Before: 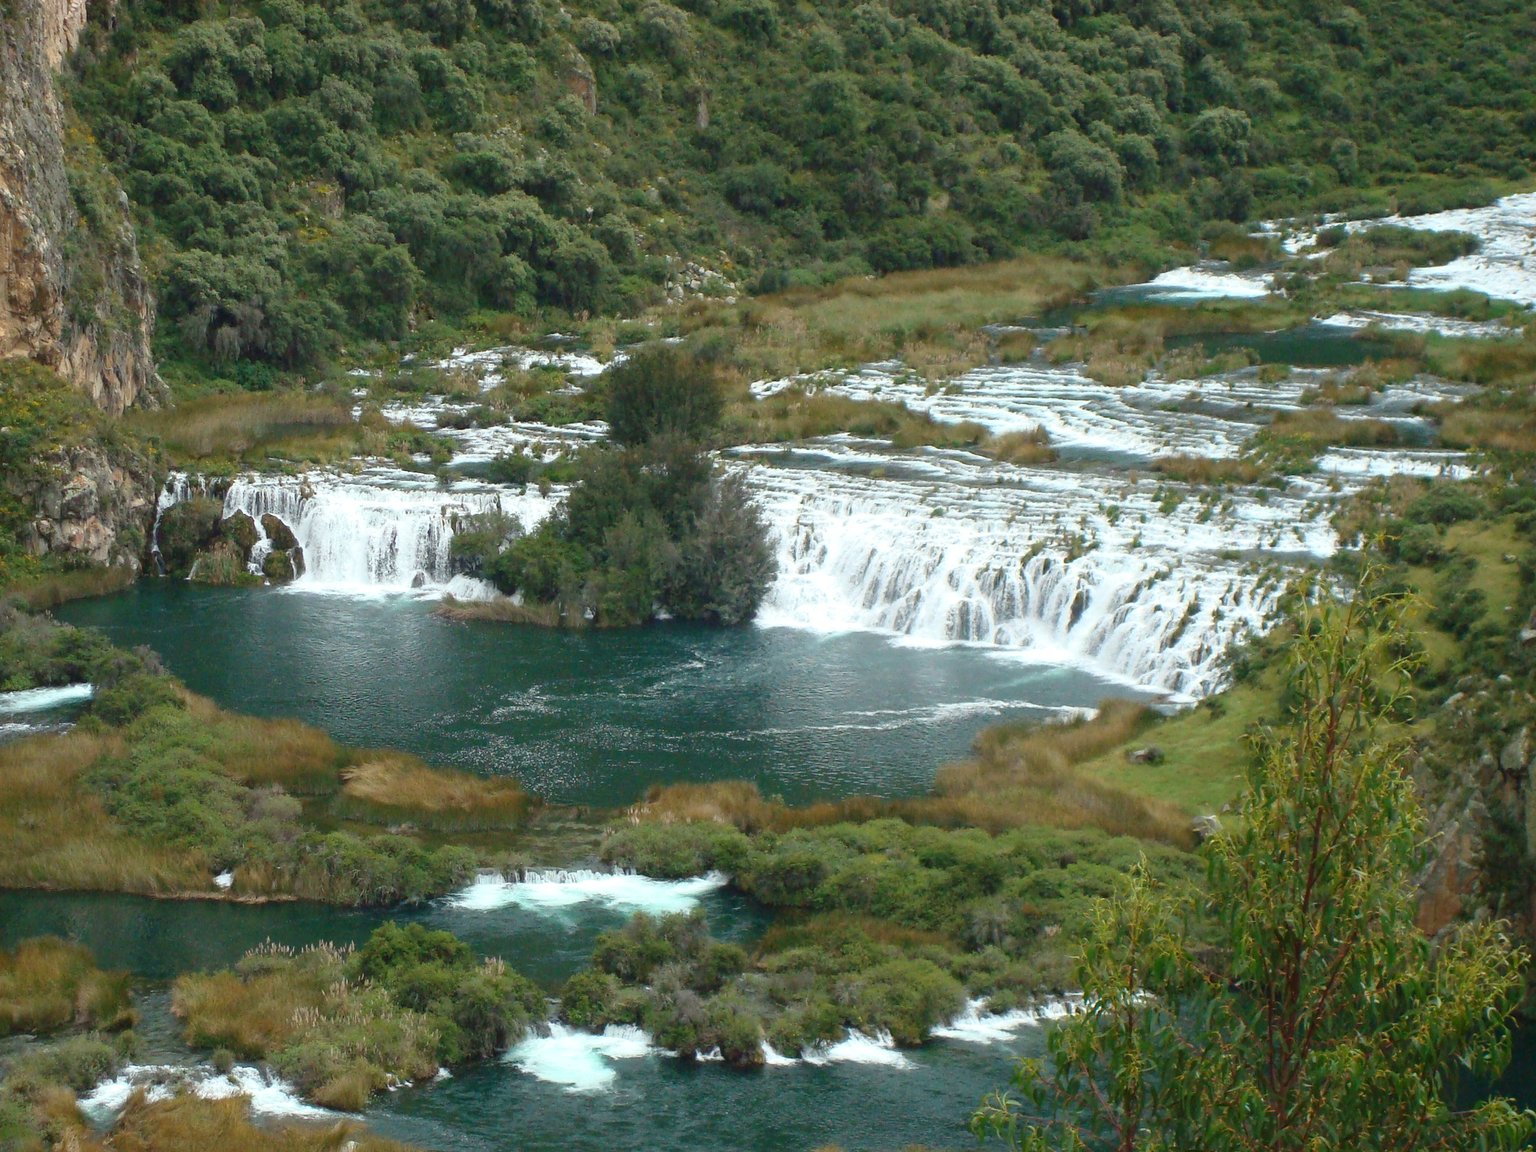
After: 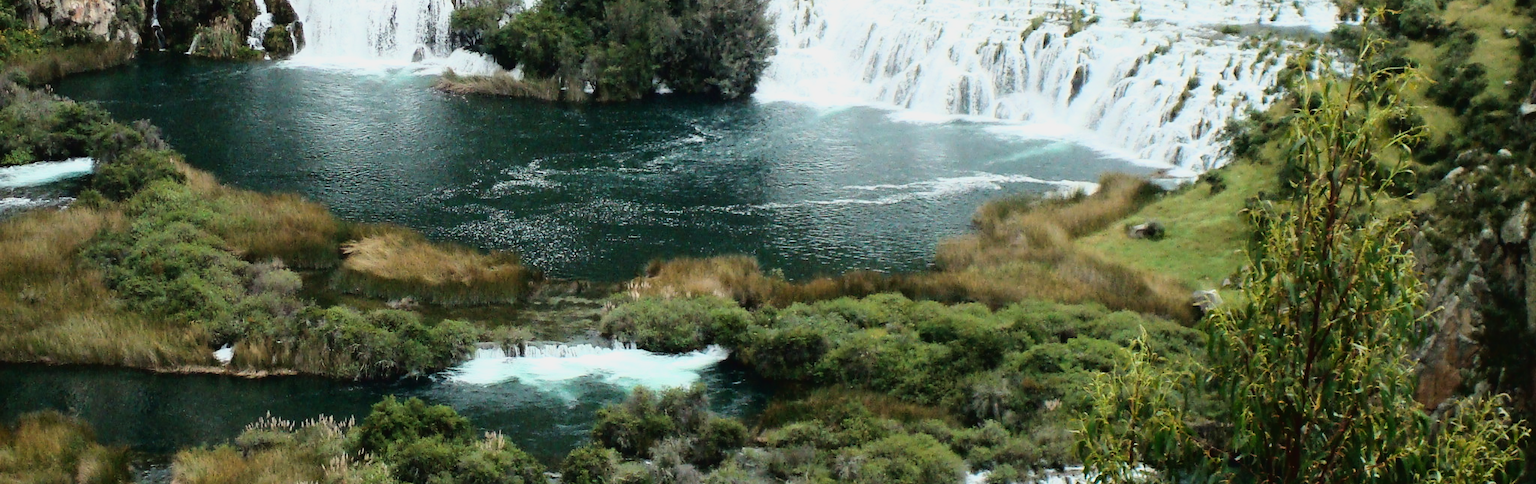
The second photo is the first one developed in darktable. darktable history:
crop: top 45.675%, bottom 12.217%
tone curve: curves: ch0 [(0, 0.023) (0.104, 0.058) (0.21, 0.162) (0.469, 0.524) (0.579, 0.65) (0.725, 0.8) (0.858, 0.903) (1, 0.974)]; ch1 [(0, 0) (0.414, 0.395) (0.447, 0.447) (0.502, 0.501) (0.521, 0.512) (0.566, 0.566) (0.618, 0.61) (0.654, 0.642) (1, 1)]; ch2 [(0, 0) (0.369, 0.388) (0.437, 0.453) (0.492, 0.485) (0.524, 0.508) (0.553, 0.566) (0.583, 0.608) (1, 1)]
filmic rgb: middle gray luminance 12.91%, black relative exposure -10.15 EV, white relative exposure 3.46 EV, target black luminance 0%, hardness 5.79, latitude 44.86%, contrast 1.224, highlights saturation mix 5.81%, shadows ↔ highlights balance 27.33%
